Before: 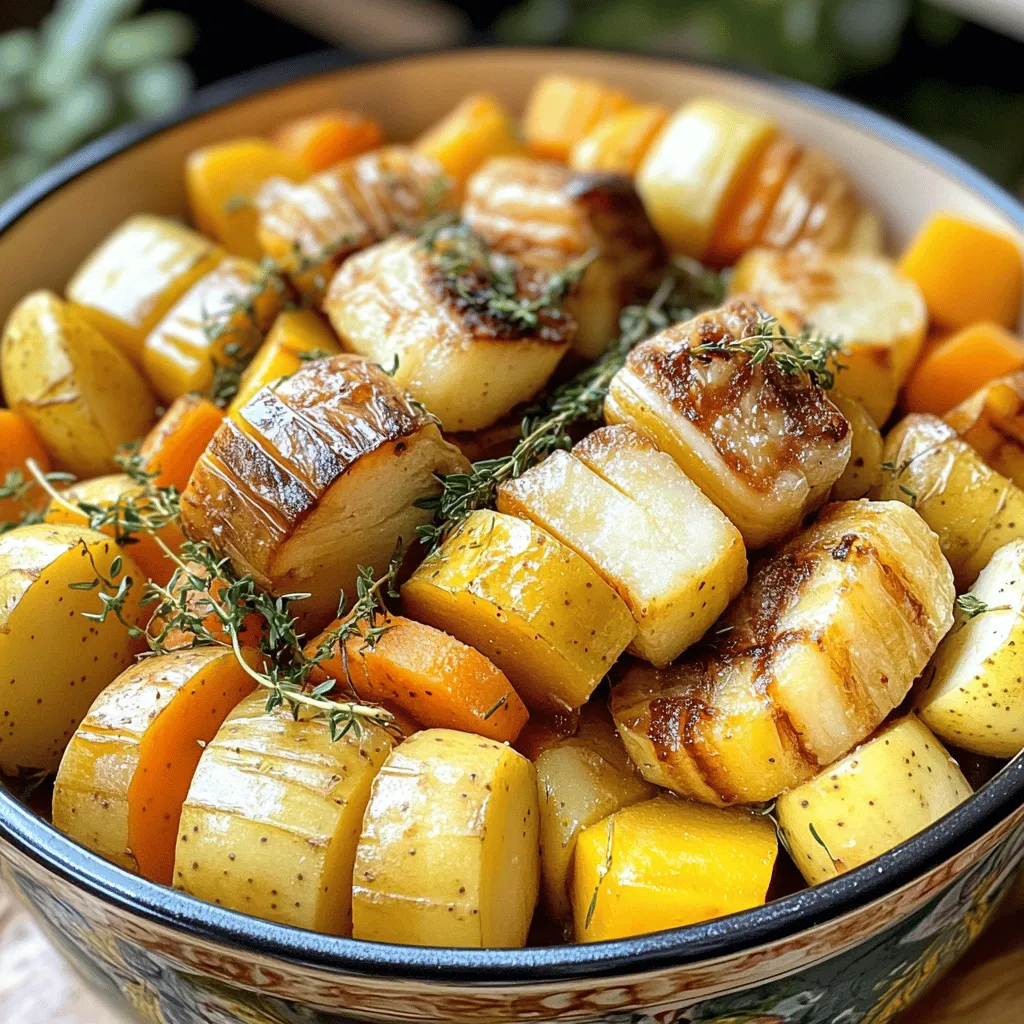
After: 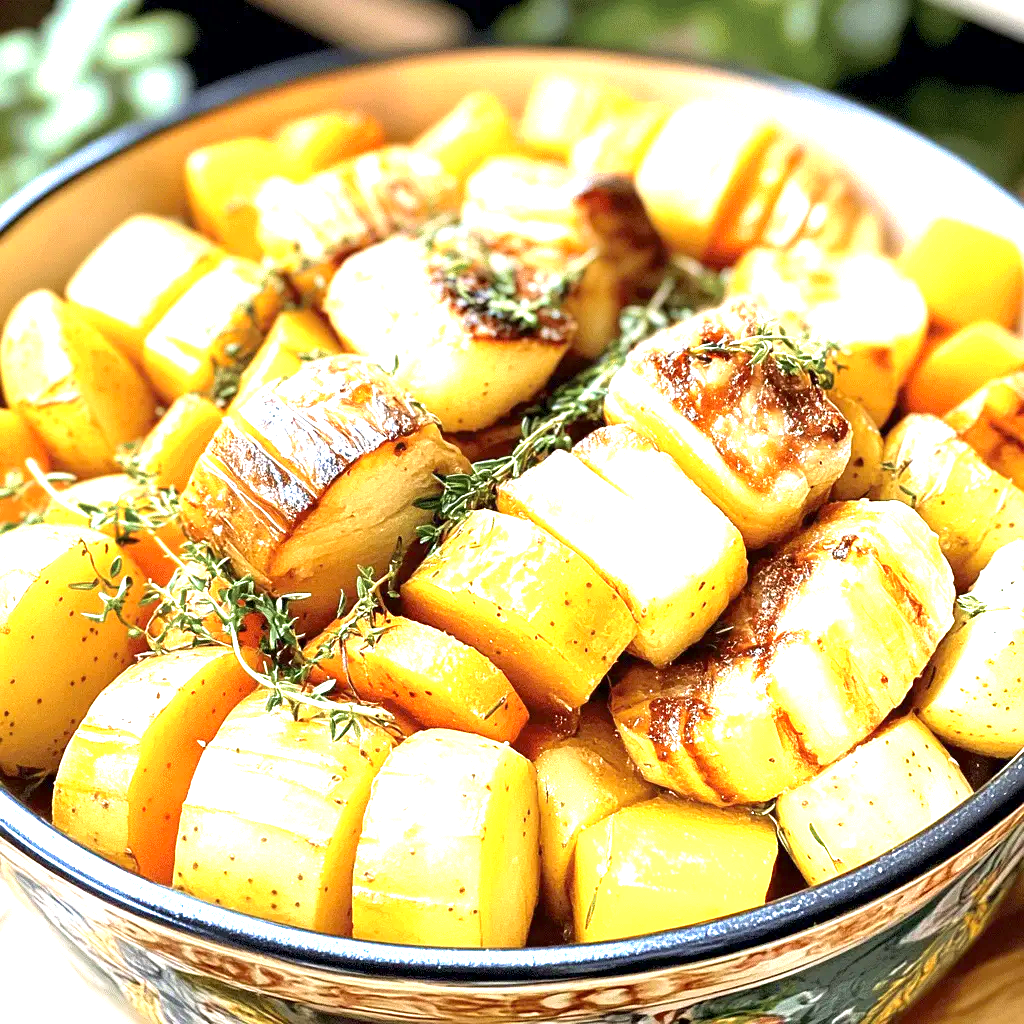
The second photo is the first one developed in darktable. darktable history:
velvia: on, module defaults
exposure: black level correction 0.001, exposure 1.824 EV, compensate highlight preservation false
